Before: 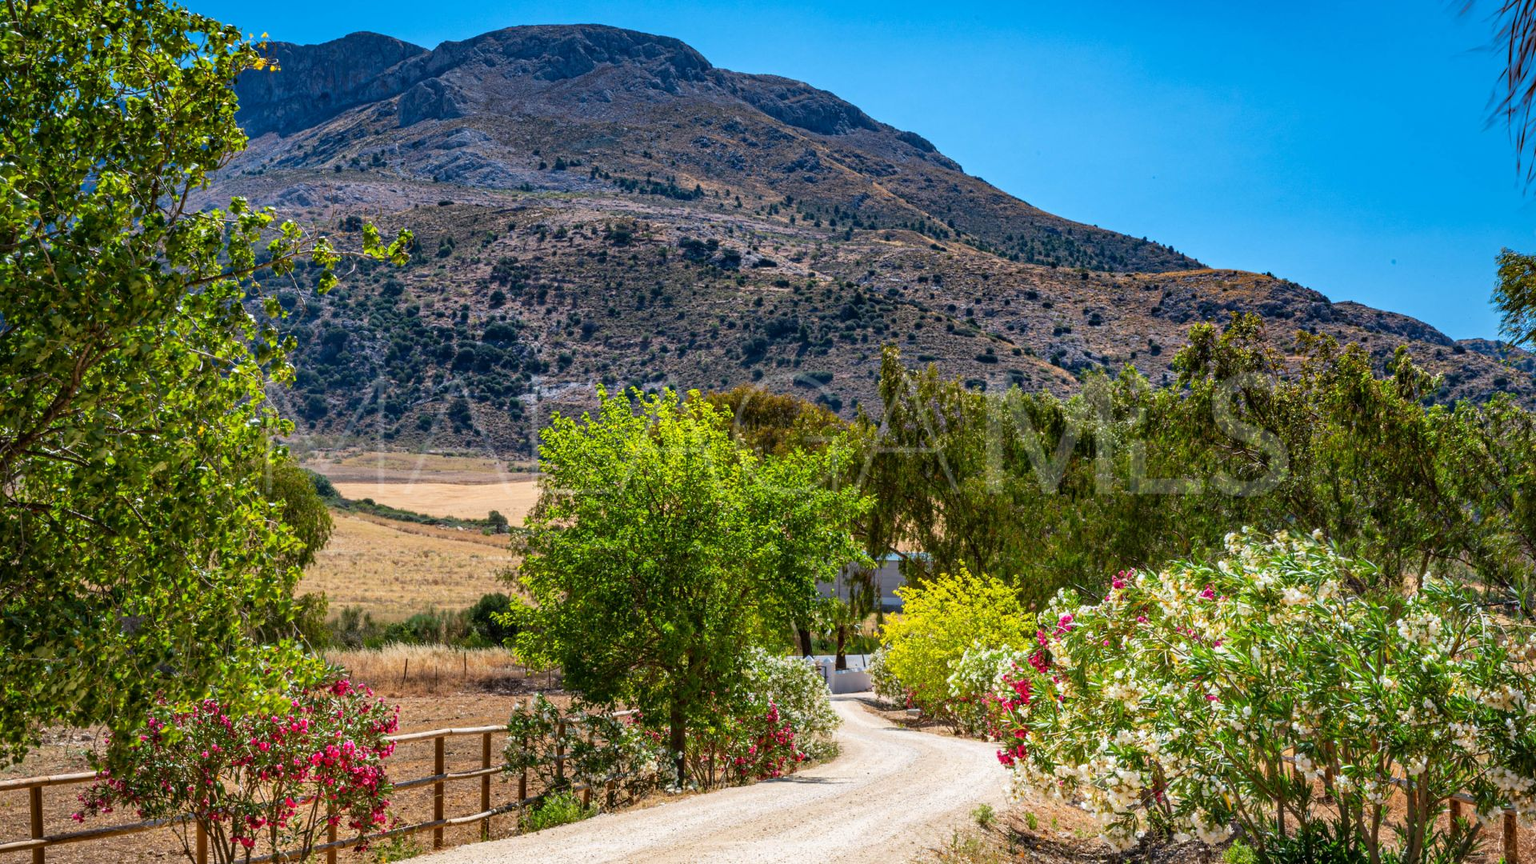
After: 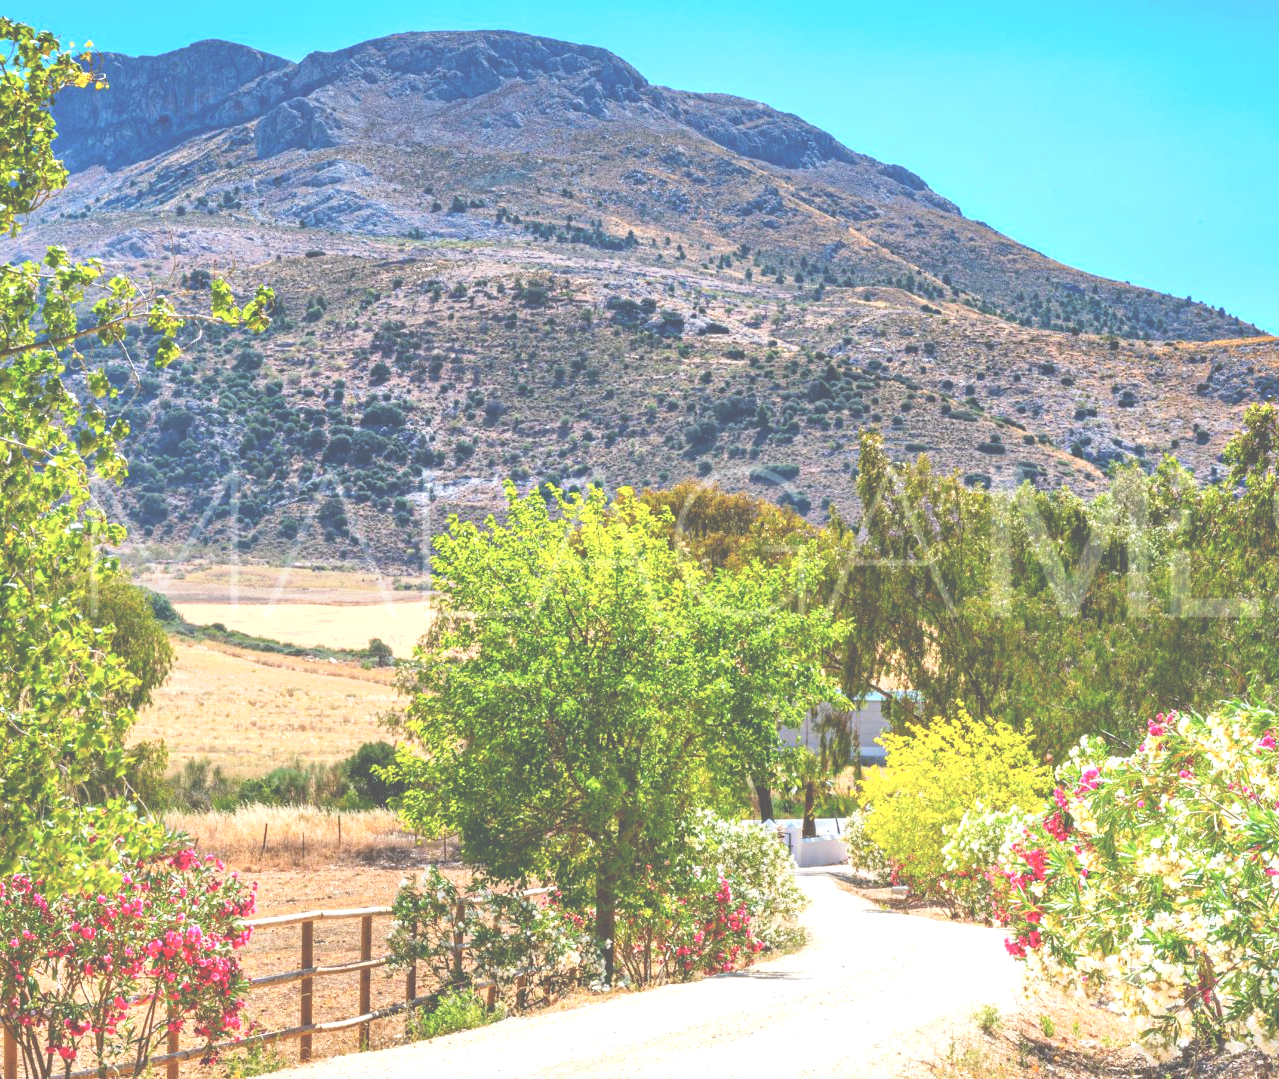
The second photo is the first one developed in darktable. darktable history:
exposure: black level correction 0, exposure 0.7 EV, compensate exposure bias true, compensate highlight preservation false
tone curve: curves: ch0 [(0, 0) (0.003, 0.298) (0.011, 0.298) (0.025, 0.298) (0.044, 0.3) (0.069, 0.302) (0.1, 0.312) (0.136, 0.329) (0.177, 0.354) (0.224, 0.376) (0.277, 0.408) (0.335, 0.453) (0.399, 0.503) (0.468, 0.562) (0.543, 0.623) (0.623, 0.686) (0.709, 0.754) (0.801, 0.825) (0.898, 0.873) (1, 1)], preserve colors none
crop and rotate: left 12.648%, right 20.685%
levels: levels [0, 0.435, 0.917]
